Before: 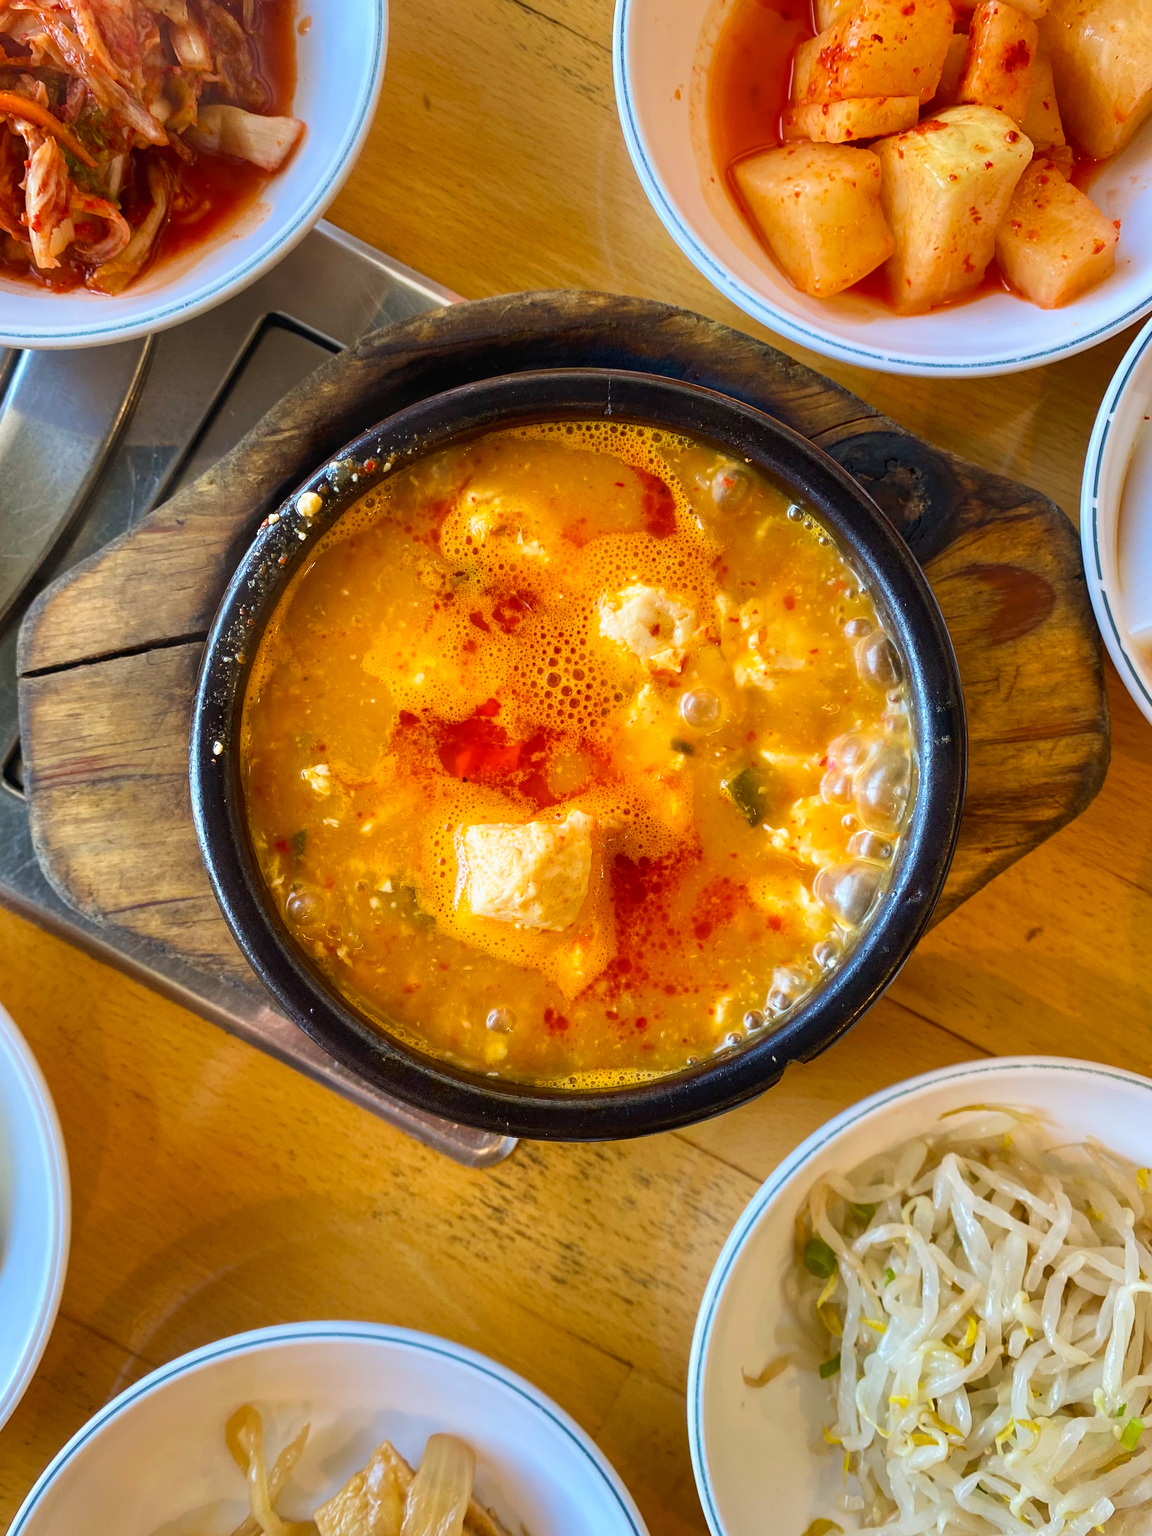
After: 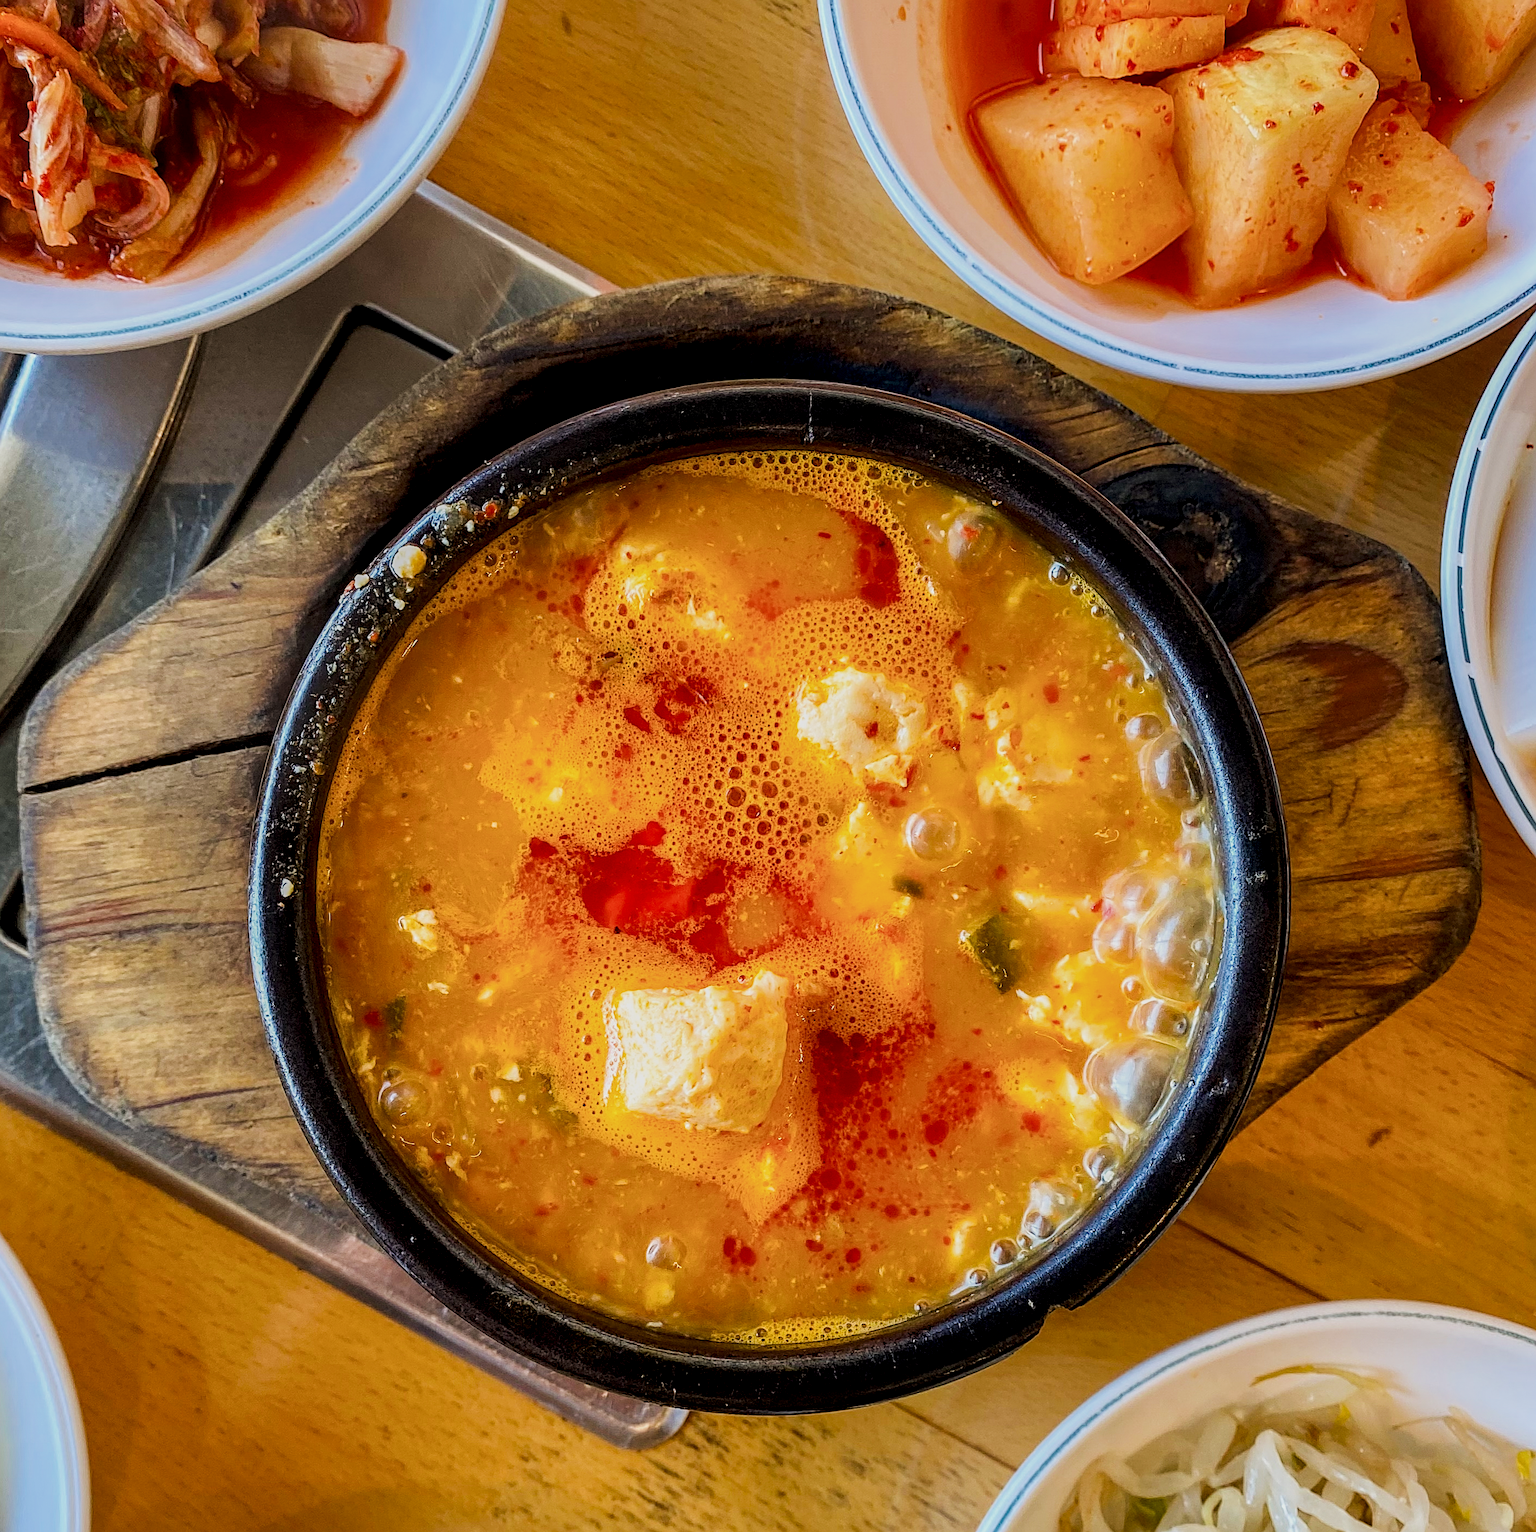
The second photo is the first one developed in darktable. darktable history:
local contrast: highlights 29%, detail 130%
filmic rgb: black relative exposure -7.99 EV, white relative exposure 4.06 EV, hardness 4.16
crop: left 0.344%, top 5.542%, bottom 19.909%
sharpen: radius 2.581, amount 0.679
